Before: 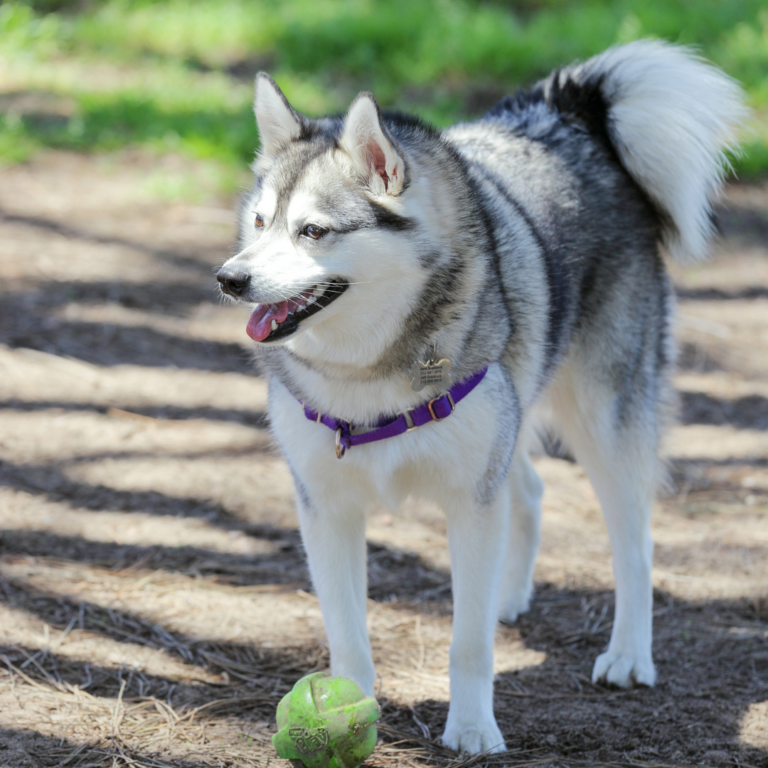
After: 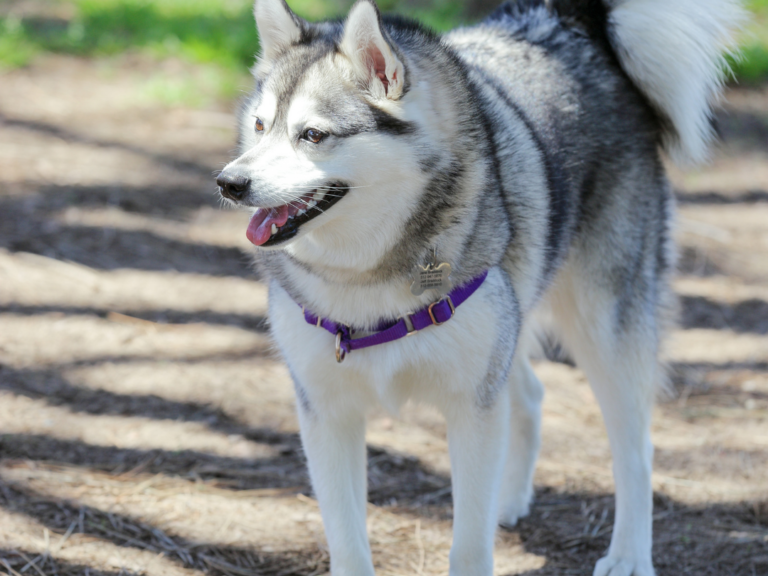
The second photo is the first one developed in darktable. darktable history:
crop and rotate: top 12.5%, bottom 12.5%
